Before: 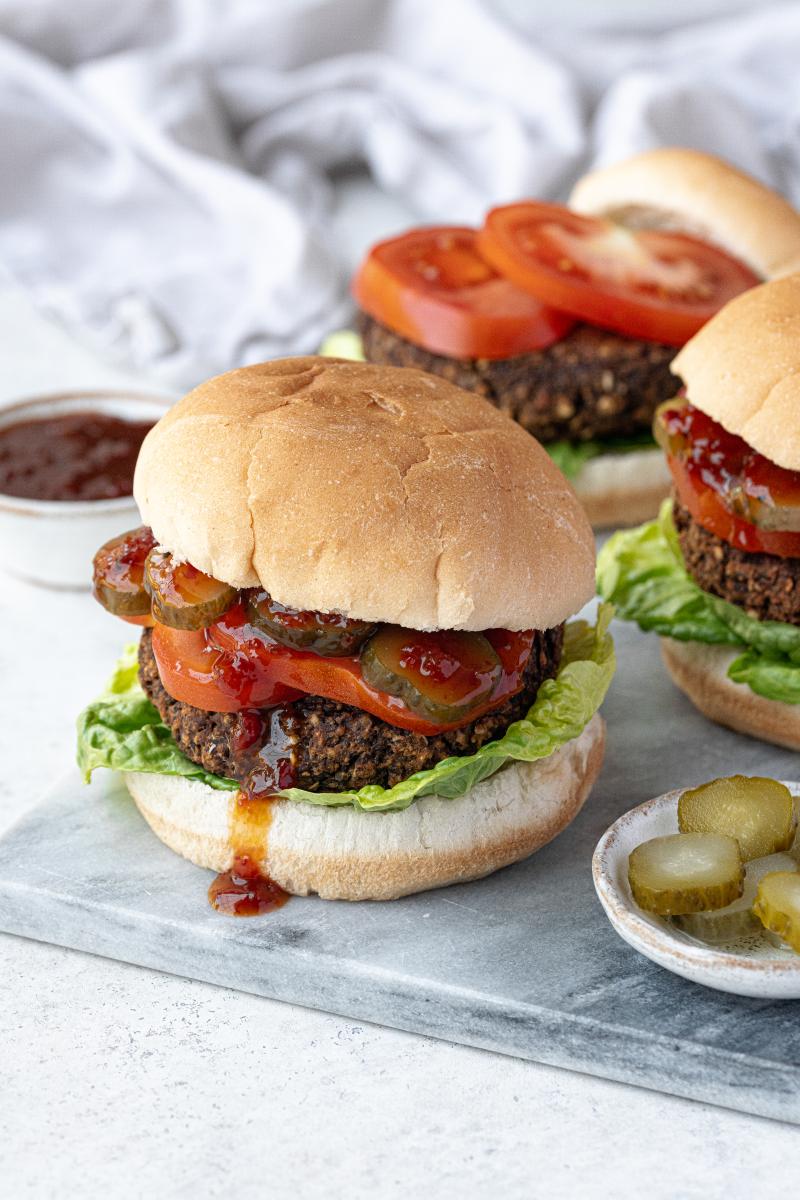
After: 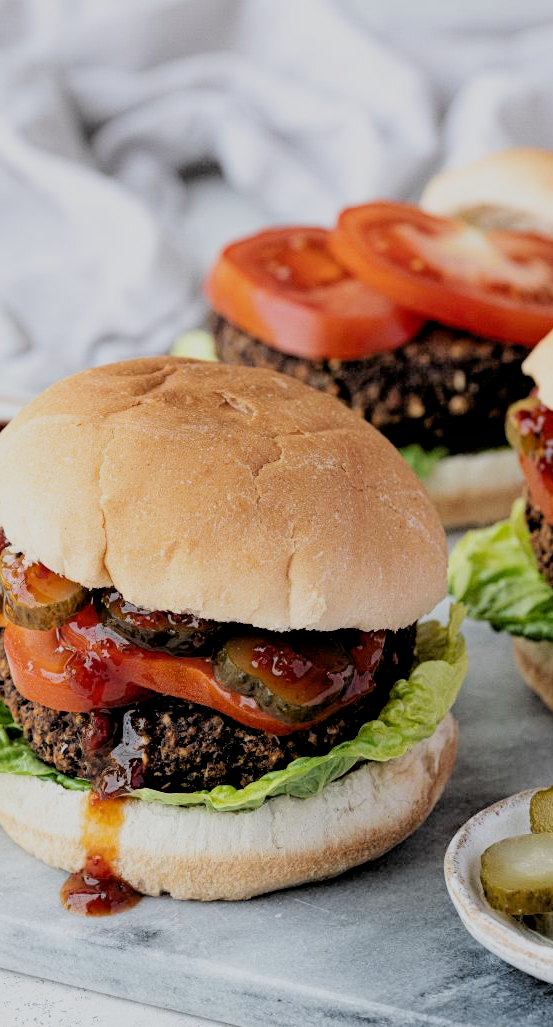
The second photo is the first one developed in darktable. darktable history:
filmic rgb: black relative exposure -2.82 EV, white relative exposure 4.56 EV, hardness 1.74, contrast 1.247
crop: left 18.593%, right 12.25%, bottom 14.335%
